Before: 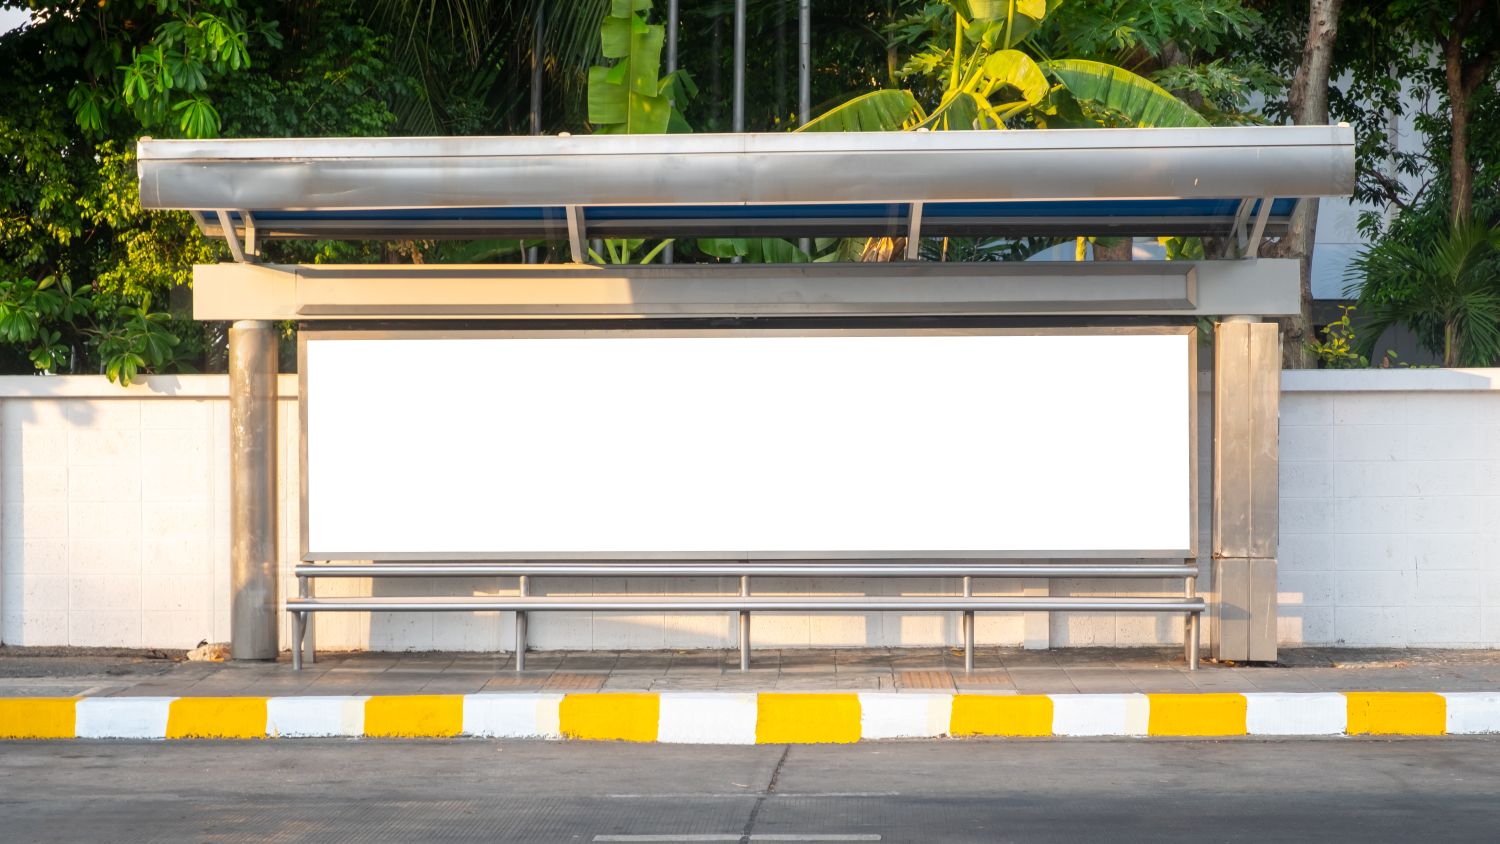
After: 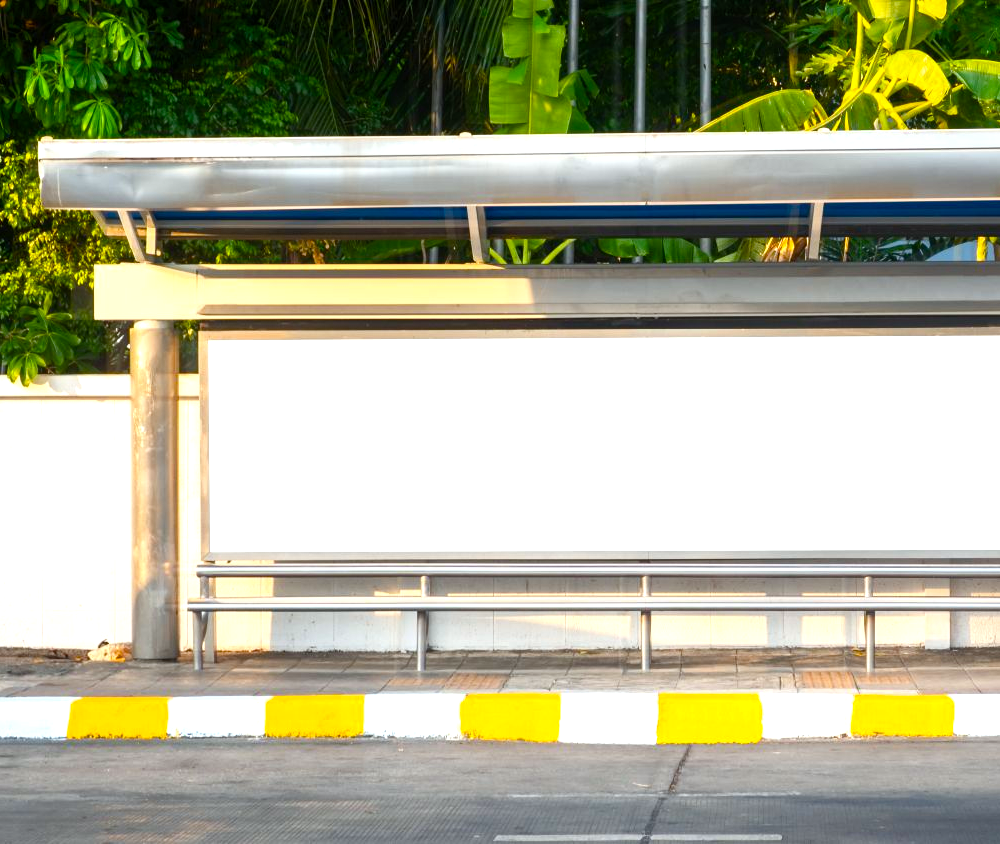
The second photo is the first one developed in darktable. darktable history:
crop and rotate: left 6.617%, right 26.717%
contrast brightness saturation: contrast 0.1, brightness 0.03, saturation 0.09
white balance: red 0.978, blue 0.999
color balance rgb: perceptual saturation grading › mid-tones 6.33%, perceptual saturation grading › shadows 72.44%, perceptual brilliance grading › highlights 11.59%, contrast 5.05%
